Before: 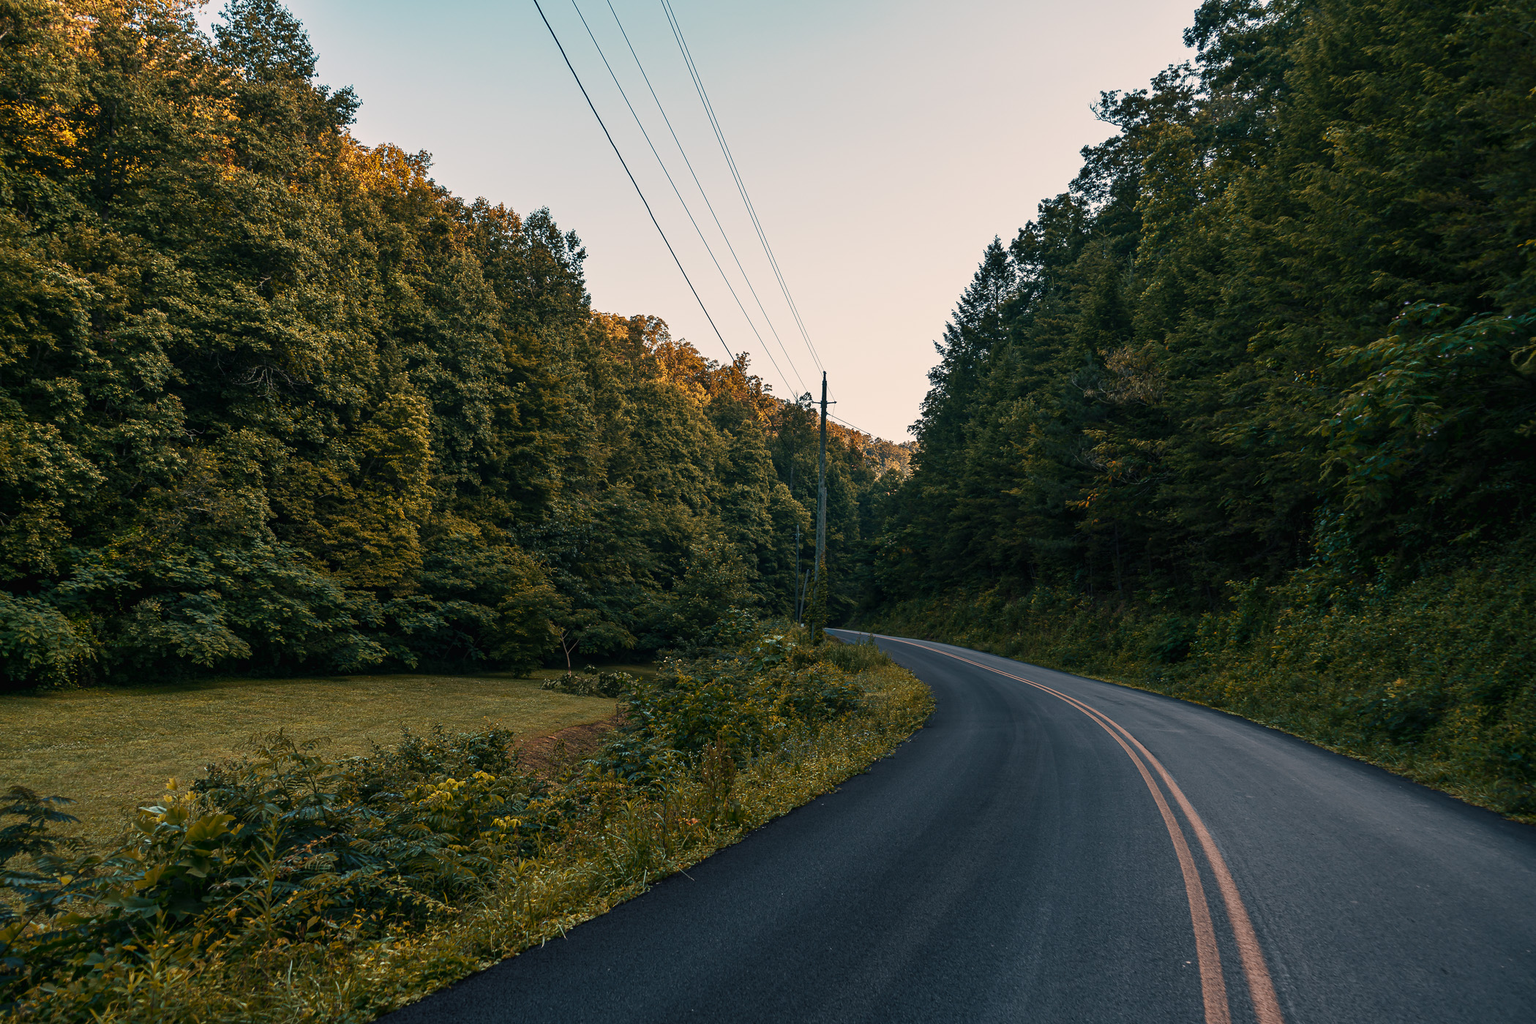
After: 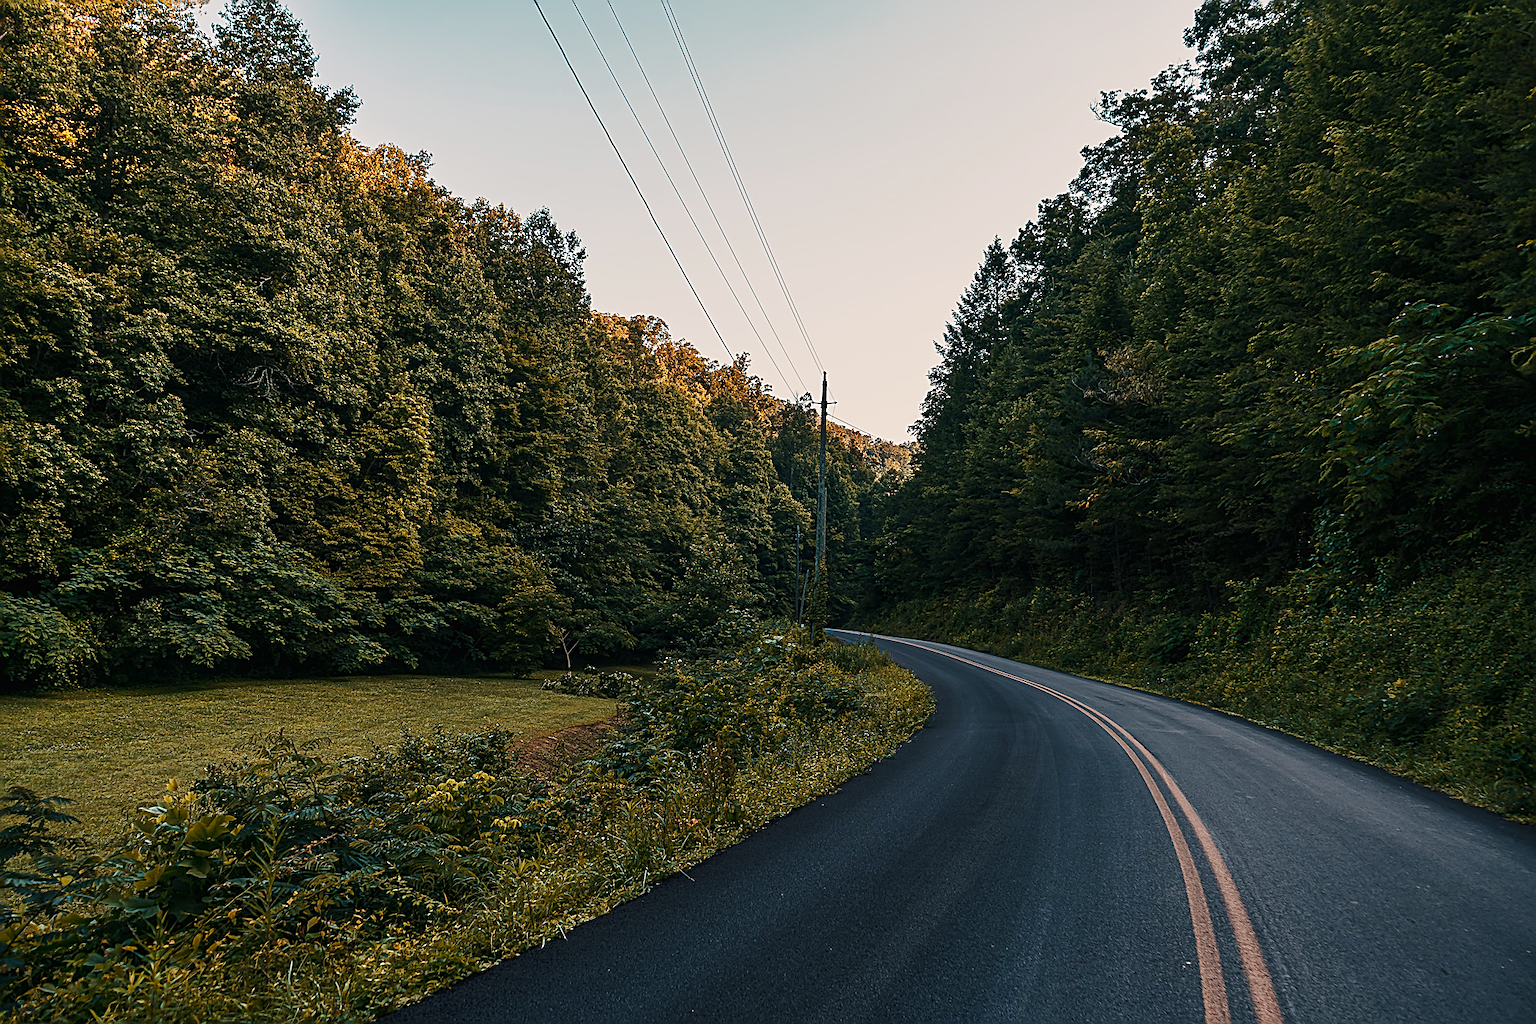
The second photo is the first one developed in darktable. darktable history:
tone curve: curves: ch0 [(0, 0) (0.23, 0.205) (0.486, 0.52) (0.822, 0.825) (0.994, 0.955)]; ch1 [(0, 0) (0.226, 0.261) (0.379, 0.442) (0.469, 0.472) (0.495, 0.495) (0.514, 0.504) (0.561, 0.568) (0.59, 0.612) (1, 1)]; ch2 [(0, 0) (0.269, 0.299) (0.459, 0.441) (0.498, 0.499) (0.523, 0.52) (0.586, 0.569) (0.635, 0.617) (0.659, 0.681) (0.718, 0.764) (1, 1)], preserve colors none
color zones: curves: ch0 [(0, 0.5) (0.143, 0.5) (0.286, 0.5) (0.429, 0.495) (0.571, 0.437) (0.714, 0.44) (0.857, 0.496) (1, 0.5)]
sharpen: amount 1.014
